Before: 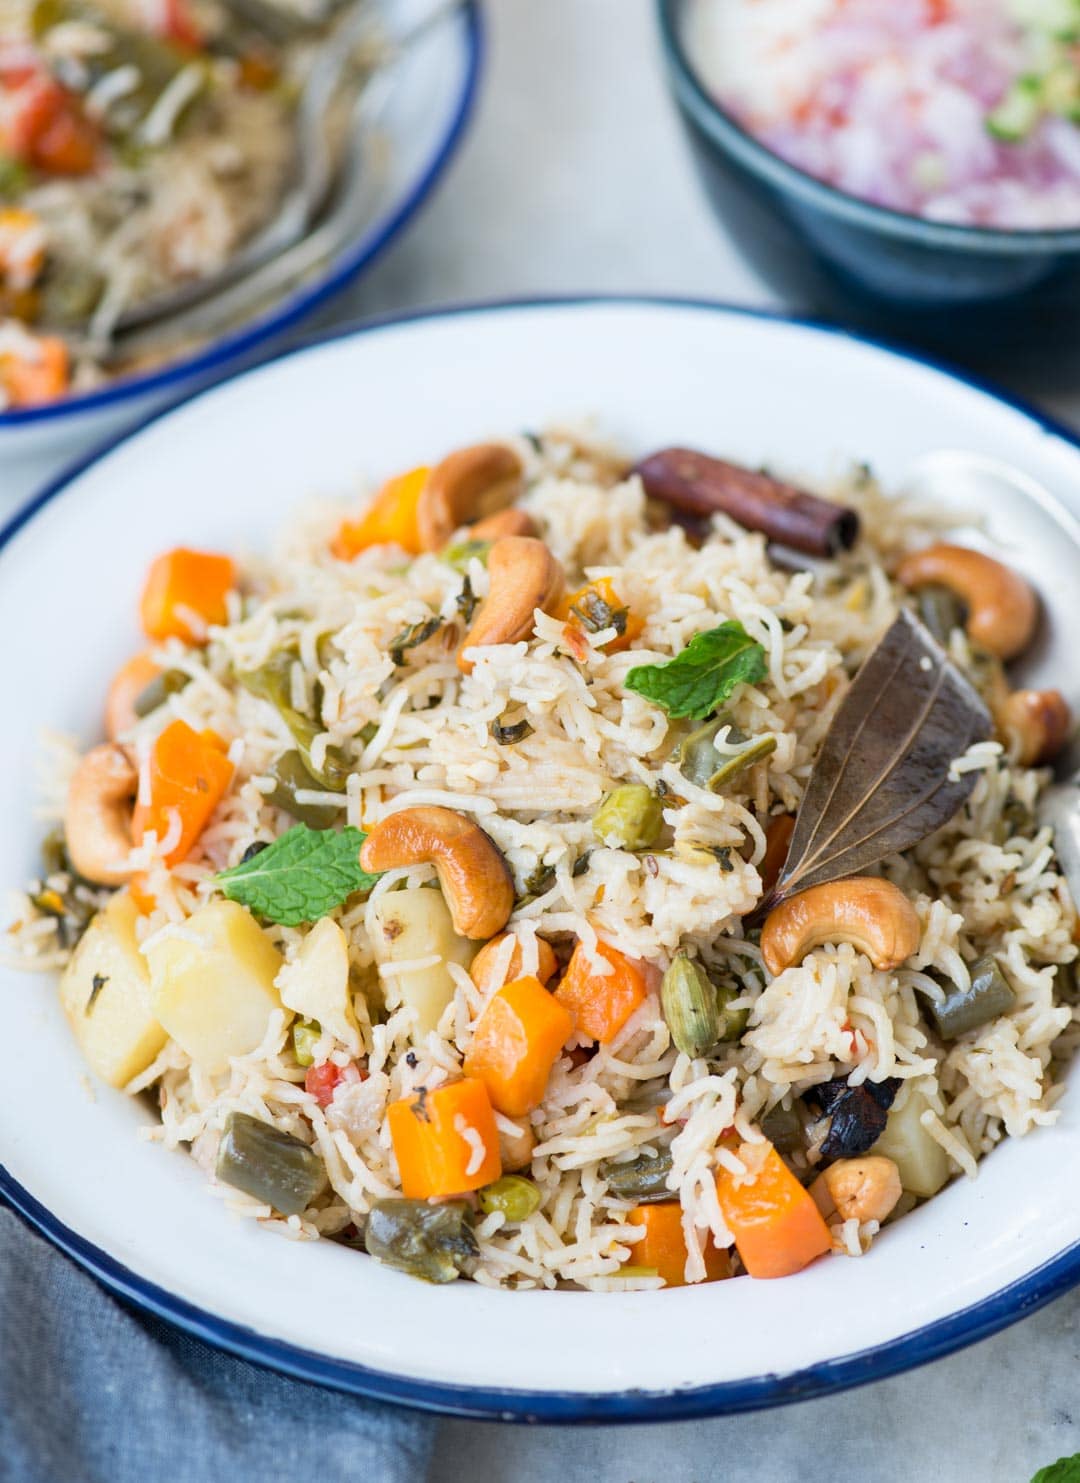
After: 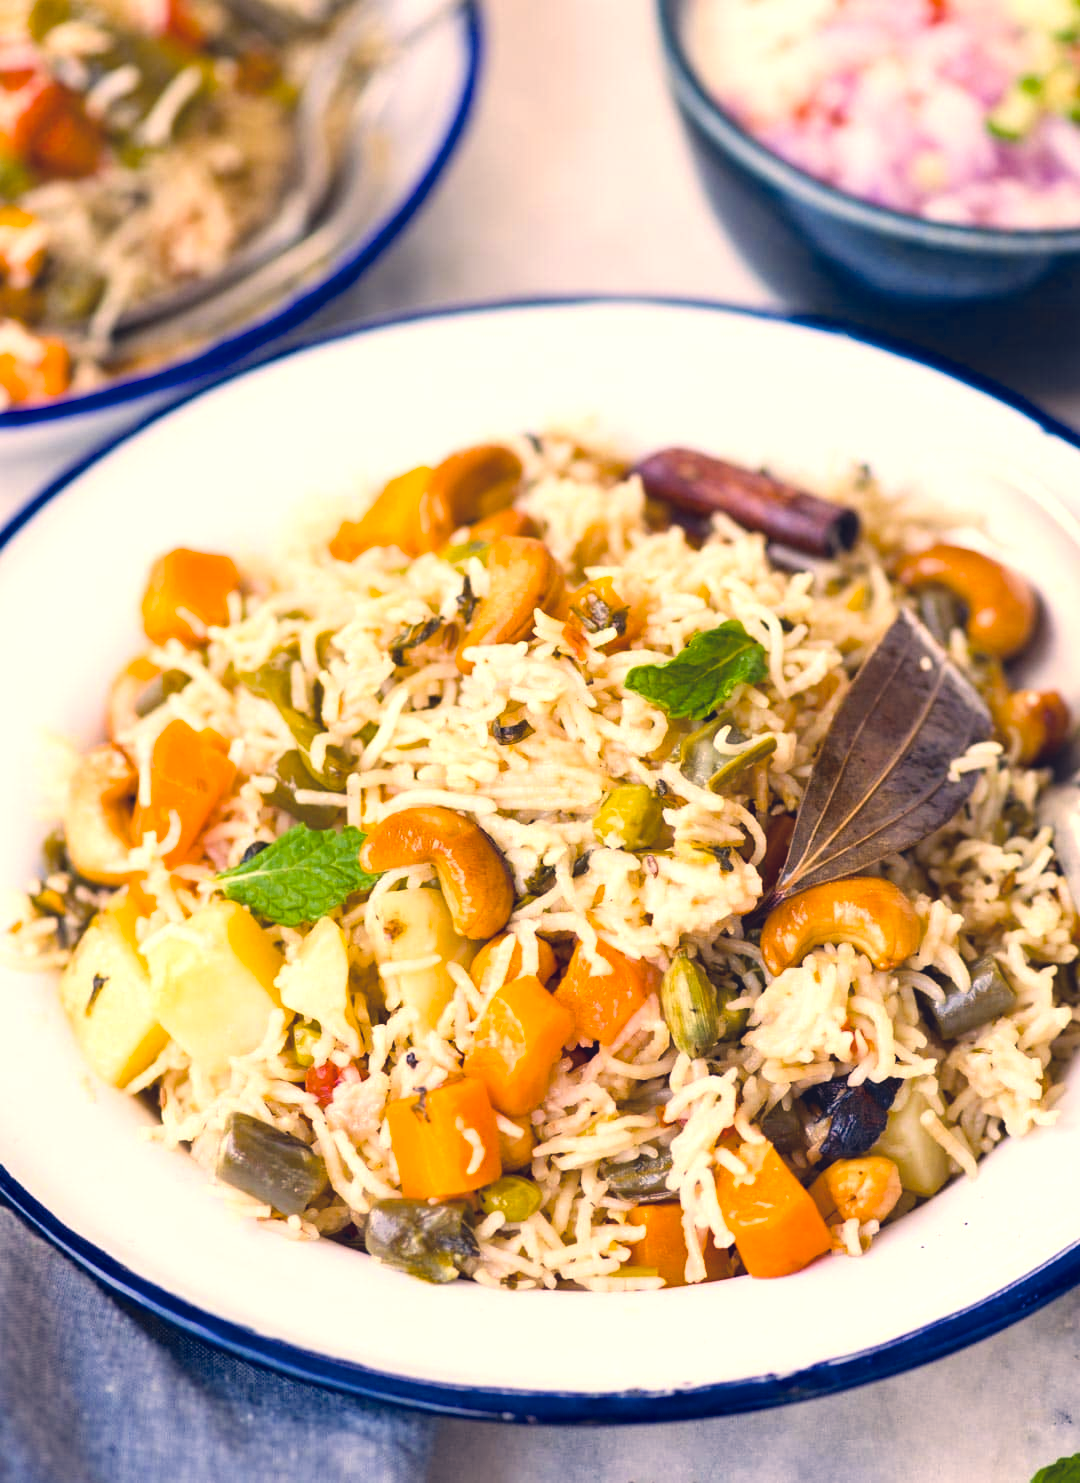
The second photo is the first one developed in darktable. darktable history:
color balance rgb: global offset › luminance 0.782%, linear chroma grading › shadows 9.3%, linear chroma grading › highlights 9.537%, linear chroma grading › global chroma 14.524%, linear chroma grading › mid-tones 14.722%, perceptual saturation grading › global saturation 18.256%, perceptual brilliance grading › highlights 7.943%, perceptual brilliance grading › mid-tones 4.027%, perceptual brilliance grading › shadows 2.224%, global vibrance 6.413%, contrast 12.22%, saturation formula JzAzBz (2021)
color correction: highlights a* 20.1, highlights b* 27.54, shadows a* 3.32, shadows b* -17.96, saturation 0.764
contrast brightness saturation: contrast 0.051, brightness 0.07, saturation 0.009
